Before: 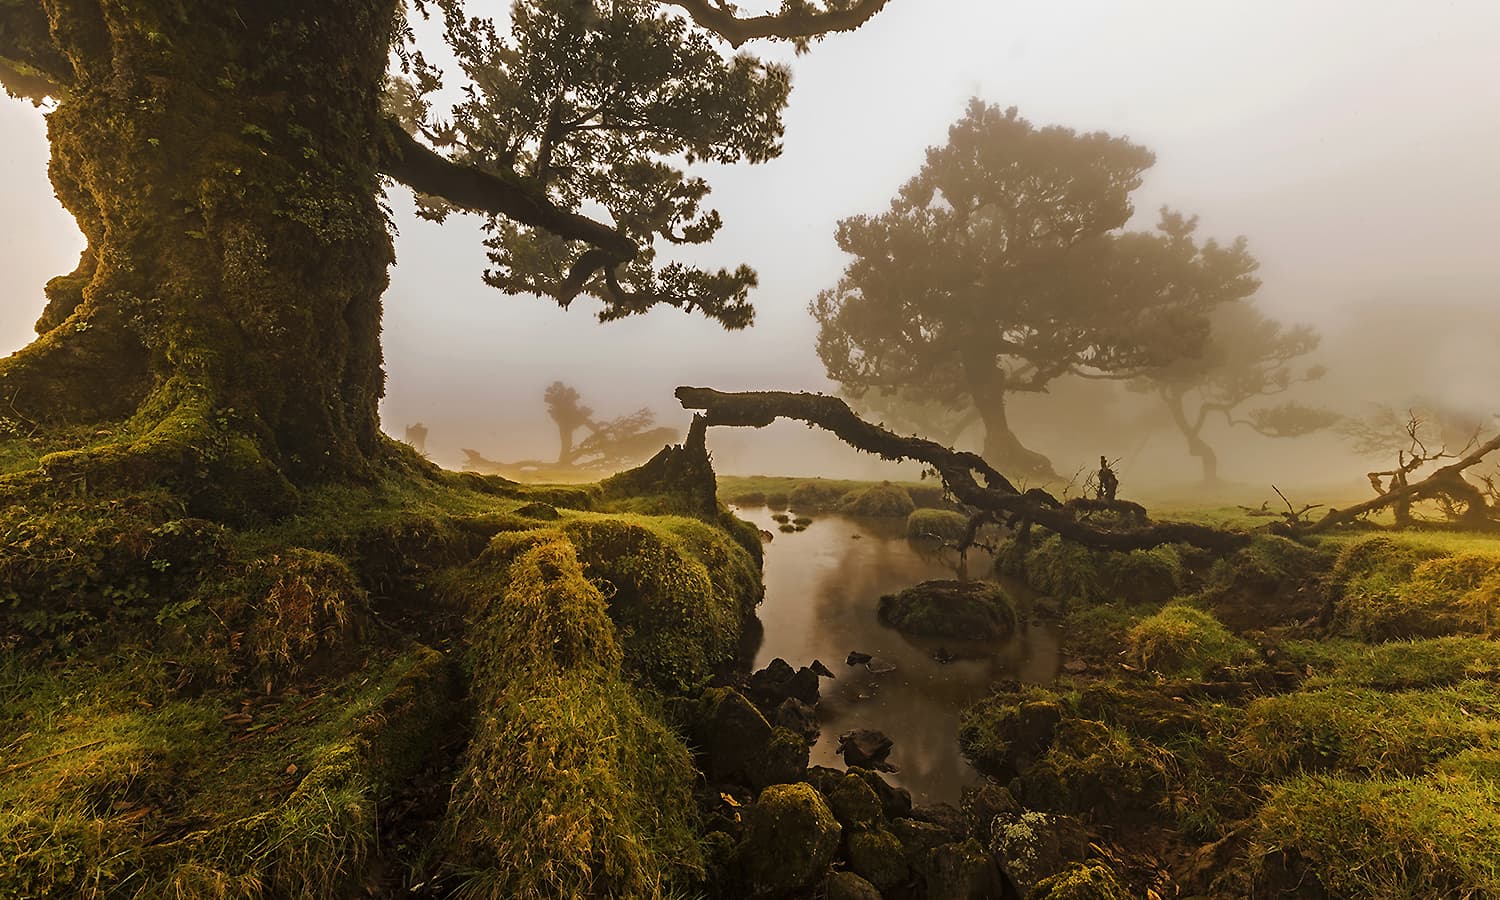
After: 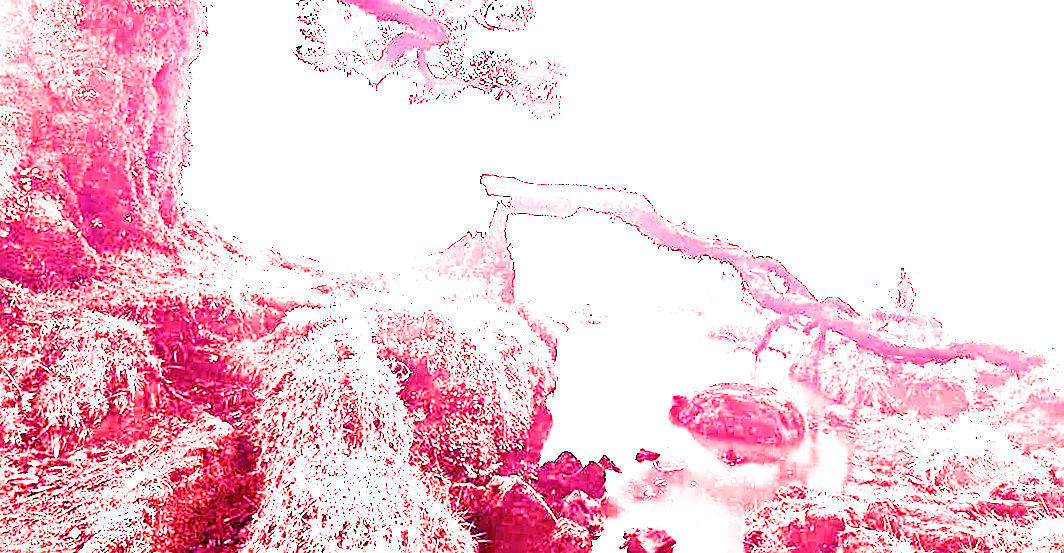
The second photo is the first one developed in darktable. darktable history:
tone equalizer: on, module defaults
exposure: black level correction 0.001, compensate highlight preservation false
crop and rotate: angle -3.37°, left 9.79%, top 20.73%, right 12.42%, bottom 11.82%
white balance: red 8, blue 8
sharpen: on, module defaults
filmic rgb: black relative exposure -7.75 EV, white relative exposure 4.4 EV, threshold 3 EV, hardness 3.76, latitude 50%, contrast 1.1, color science v5 (2021), contrast in shadows safe, contrast in highlights safe, enable highlight reconstruction true
